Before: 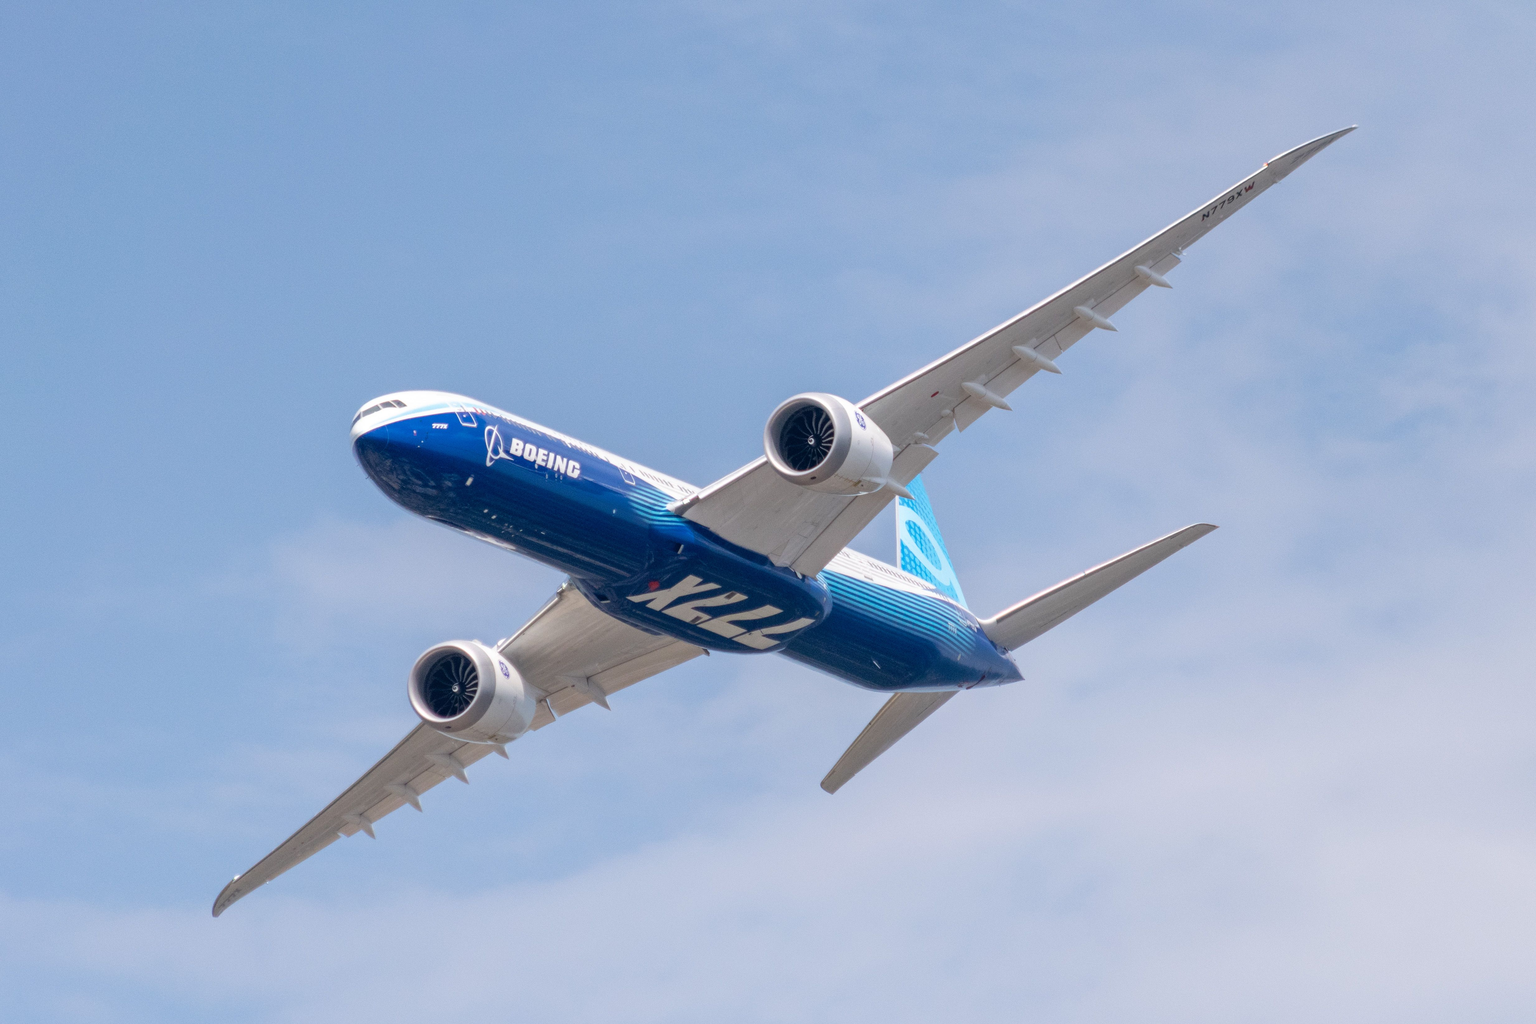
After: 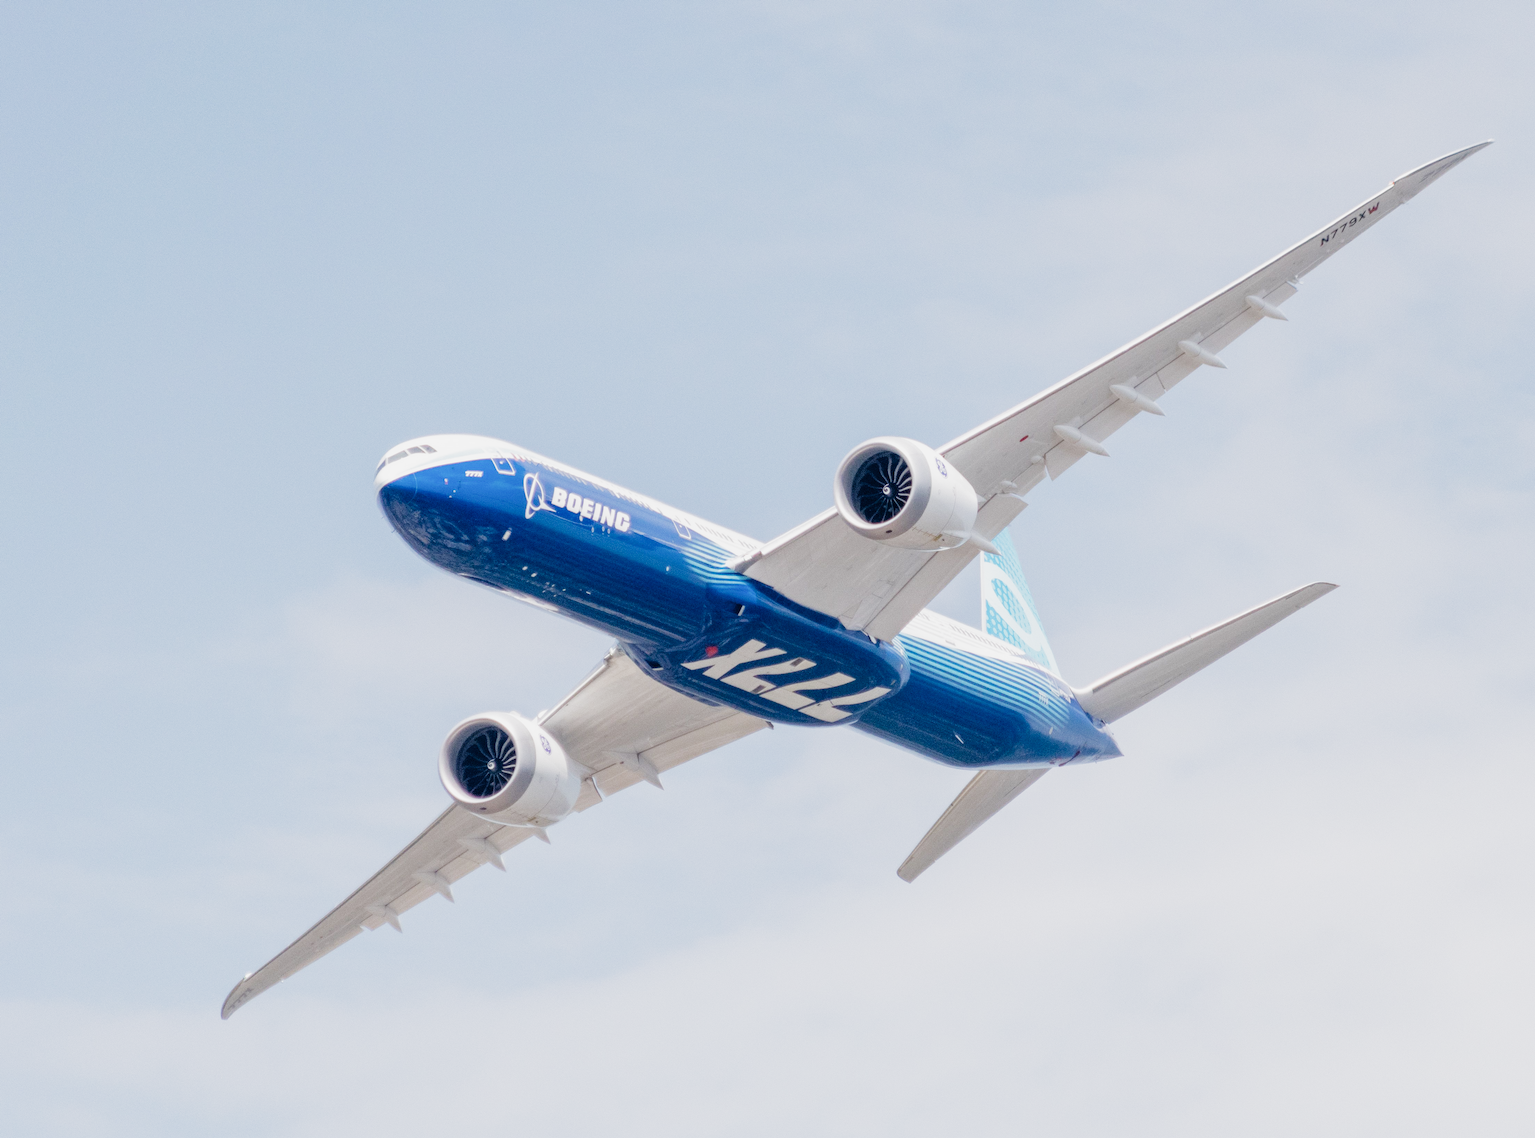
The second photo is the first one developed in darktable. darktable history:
filmic rgb: black relative exposure -7.65 EV, white relative exposure 4.56 EV, threshold 3.01 EV, hardness 3.61, add noise in highlights 0.002, preserve chrominance no, color science v3 (2019), use custom middle-gray values true, contrast in highlights soft, enable highlight reconstruction true
exposure: exposure 1.159 EV, compensate highlight preservation false
crop and rotate: left 0.892%, right 9.108%
